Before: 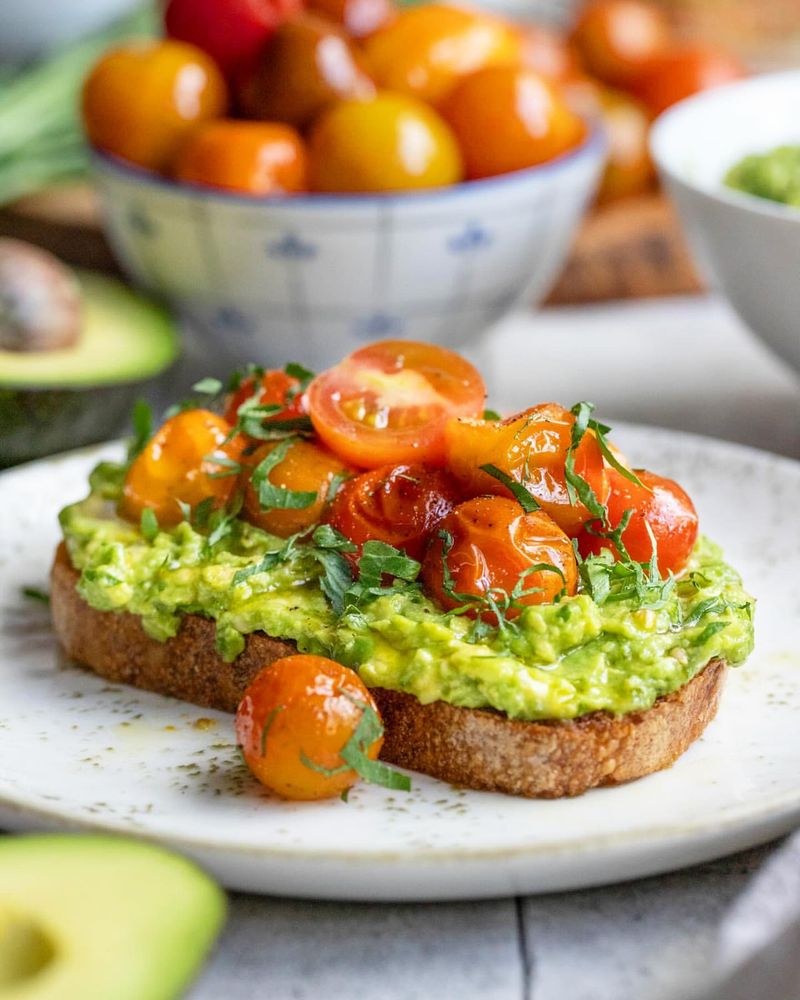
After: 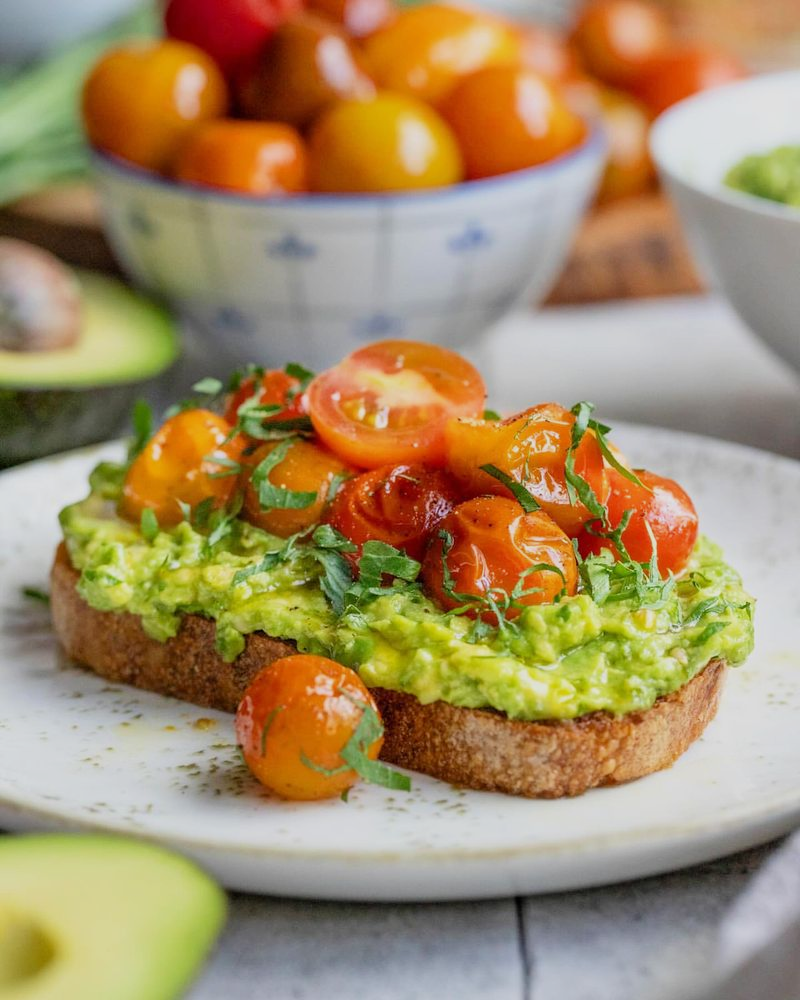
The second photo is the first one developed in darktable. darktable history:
filmic rgb: black relative exposure -15 EV, white relative exposure 3 EV, threshold 6 EV, target black luminance 0%, hardness 9.27, latitude 99%, contrast 0.912, shadows ↔ highlights balance 0.505%, add noise in highlights 0, color science v3 (2019), use custom middle-gray values true, iterations of high-quality reconstruction 0, contrast in highlights soft, enable highlight reconstruction true
